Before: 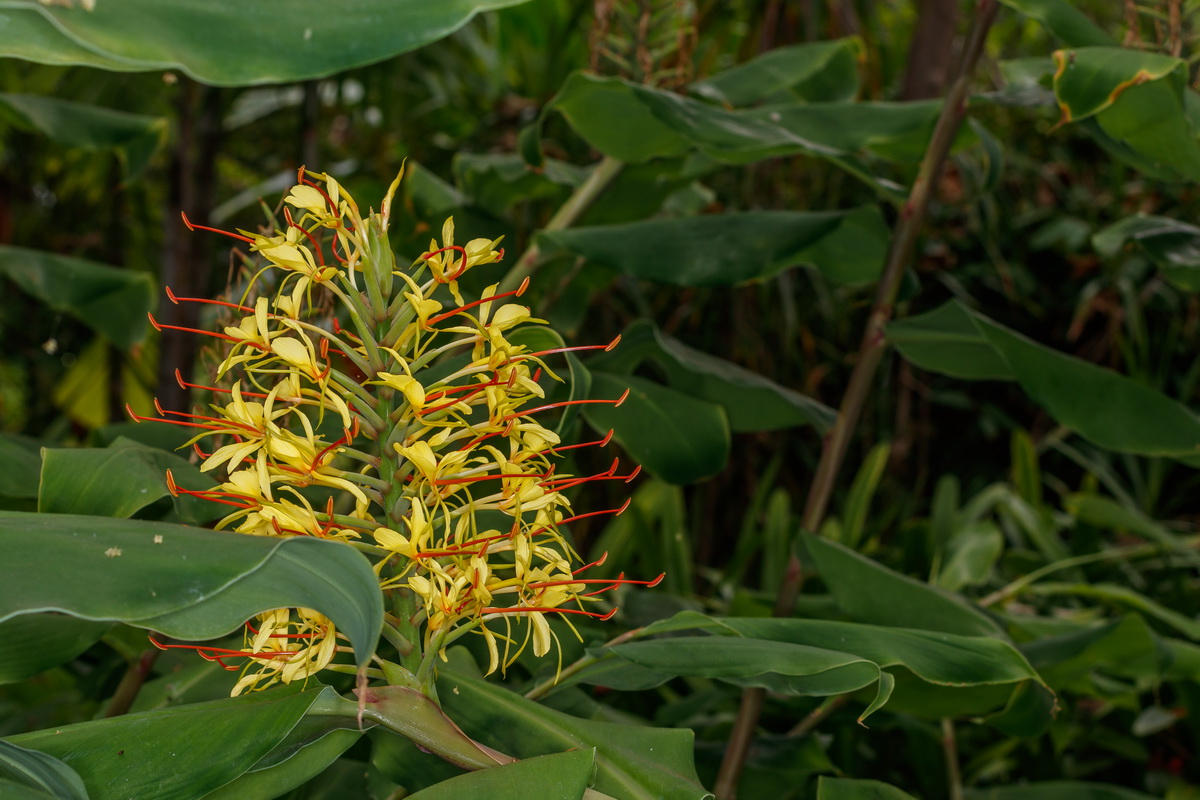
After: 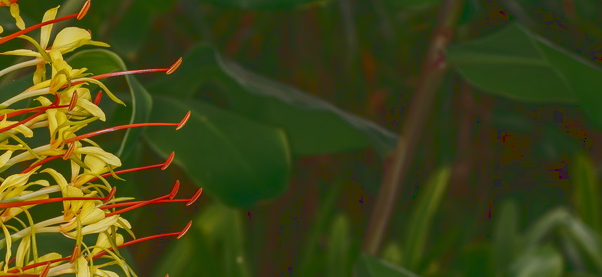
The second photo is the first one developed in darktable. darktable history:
crop: left 36.607%, top 34.735%, right 13.146%, bottom 30.611%
tone curve: curves: ch0 [(0, 0.148) (0.191, 0.225) (0.712, 0.695) (0.864, 0.797) (1, 0.839)]
